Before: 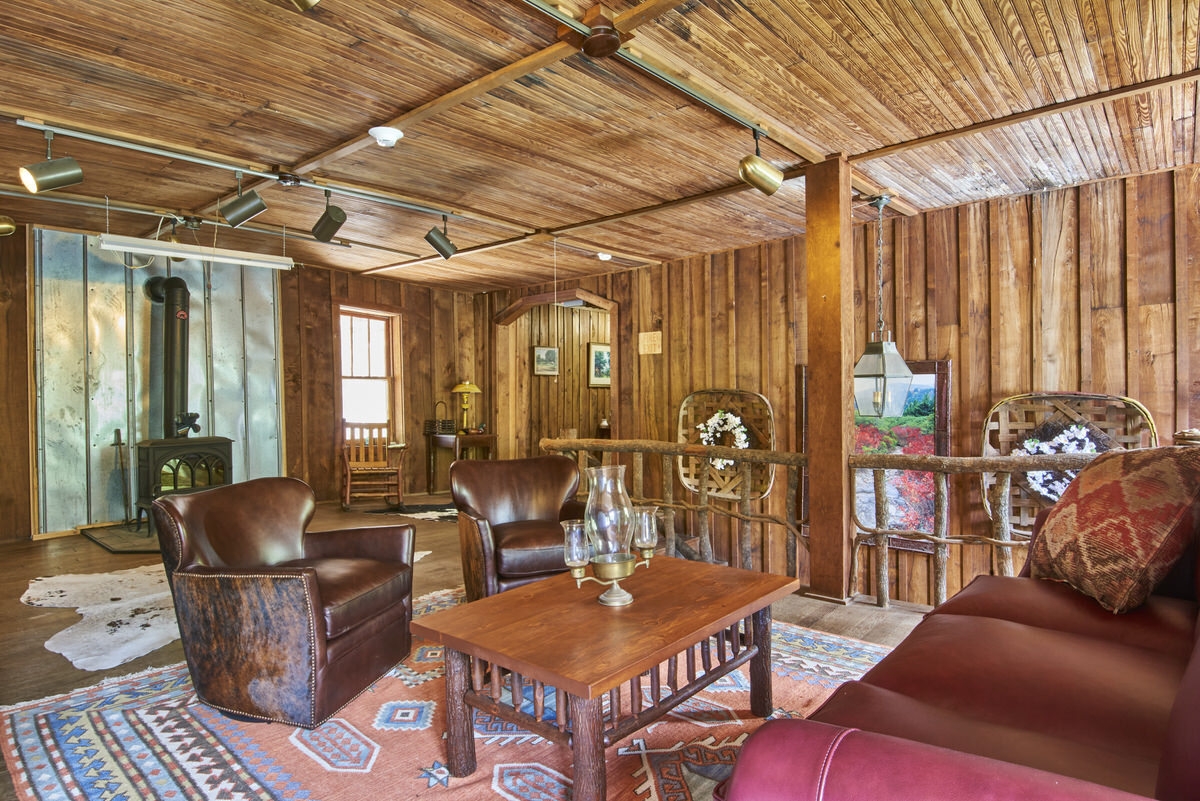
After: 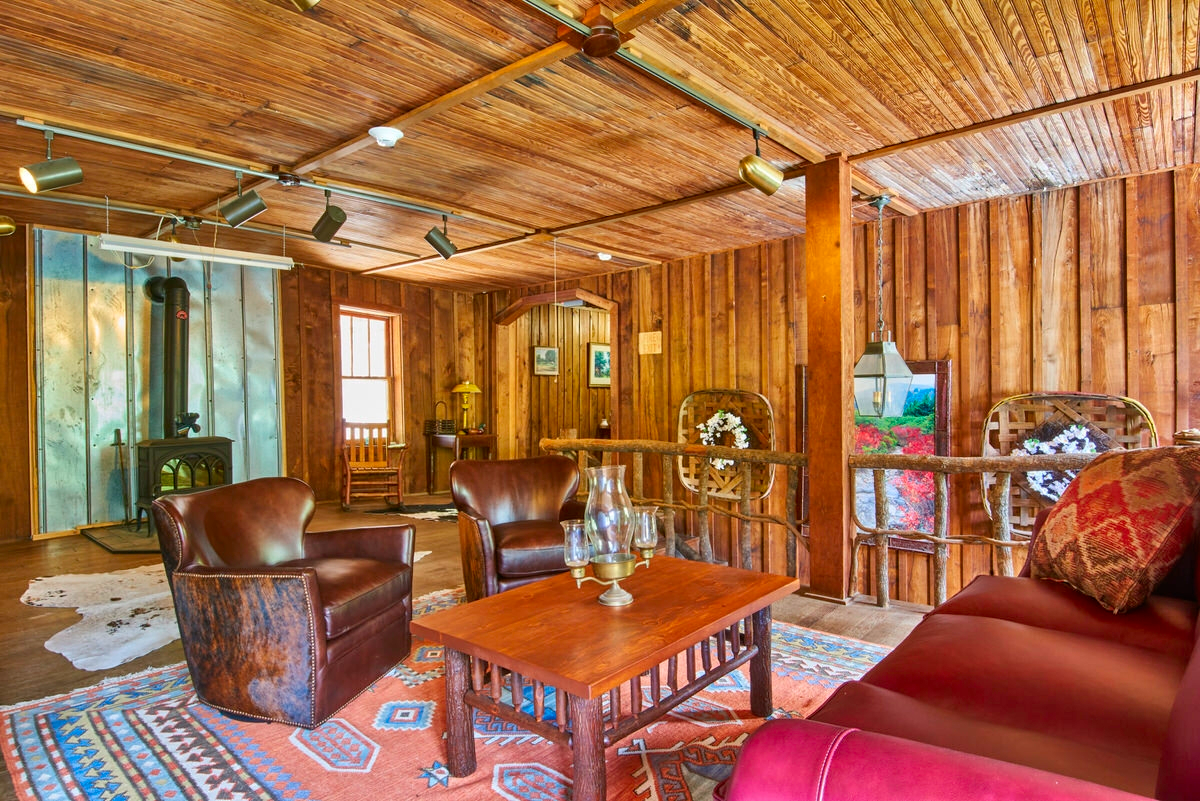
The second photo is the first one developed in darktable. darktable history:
shadows and highlights: low approximation 0.01, soften with gaussian
color correction: saturation 1.32
